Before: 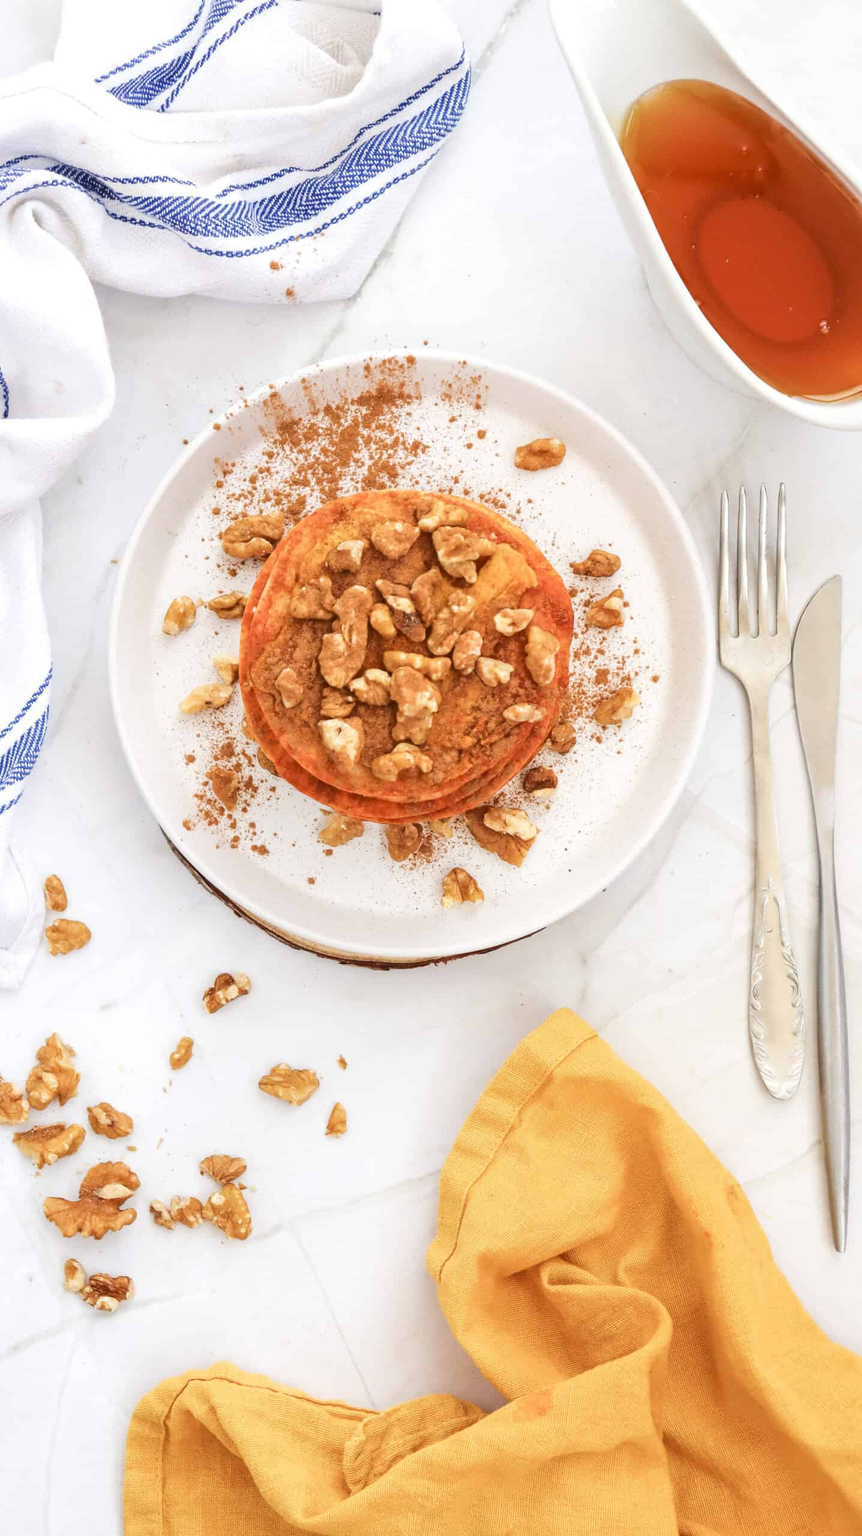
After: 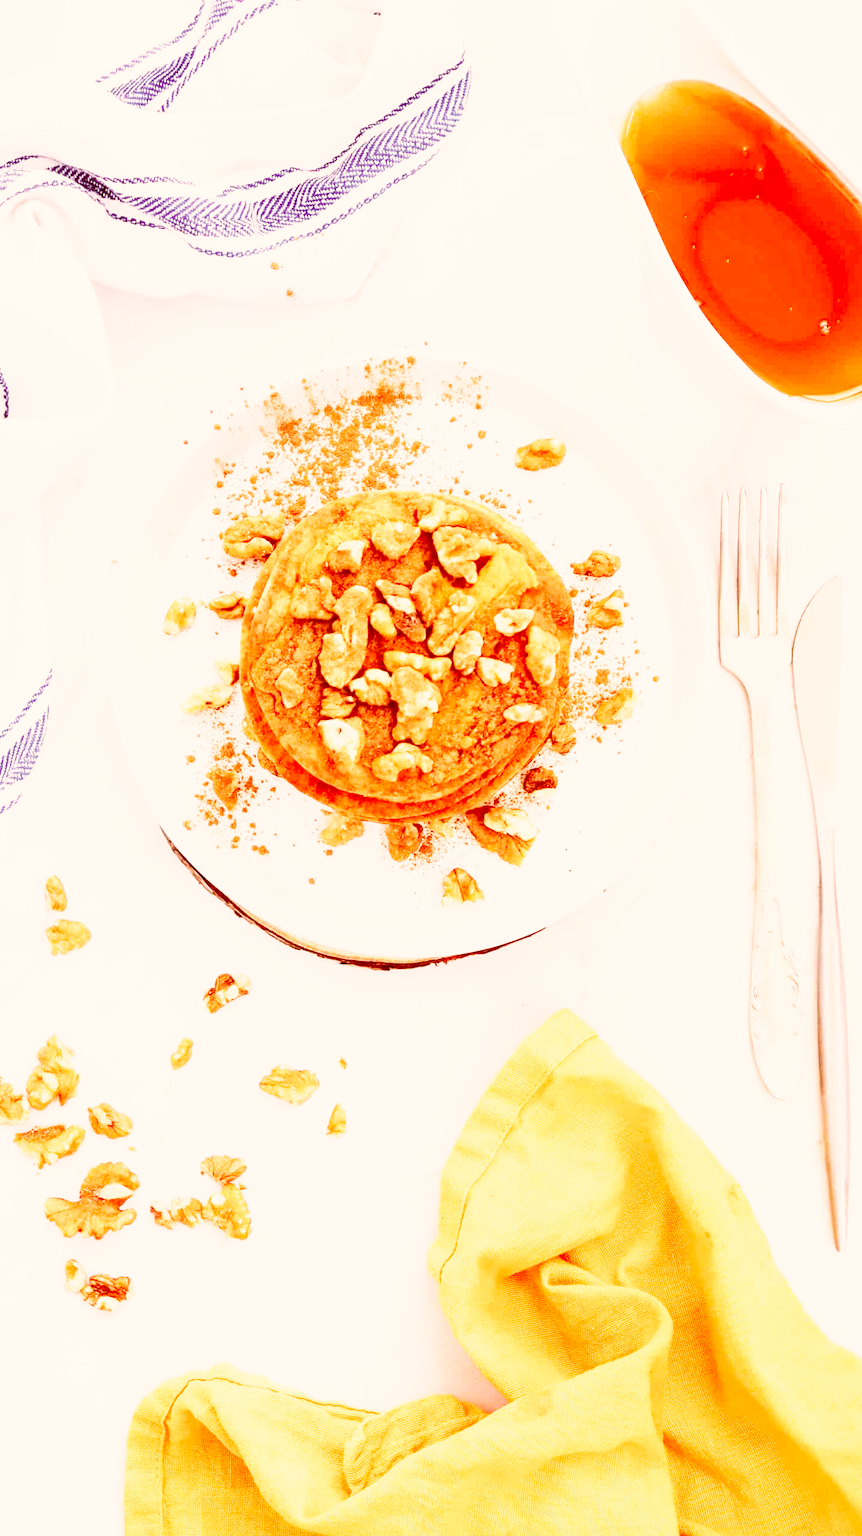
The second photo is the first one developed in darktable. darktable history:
white balance: red 1, blue 1
color correction: highlights a* 9.03, highlights b* 8.71, shadows a* 40, shadows b* 40, saturation 0.8
base curve: curves: ch0 [(0, 0) (0.007, 0.004) (0.027, 0.03) (0.046, 0.07) (0.207, 0.54) (0.442, 0.872) (0.673, 0.972) (1, 1)], preserve colors none
